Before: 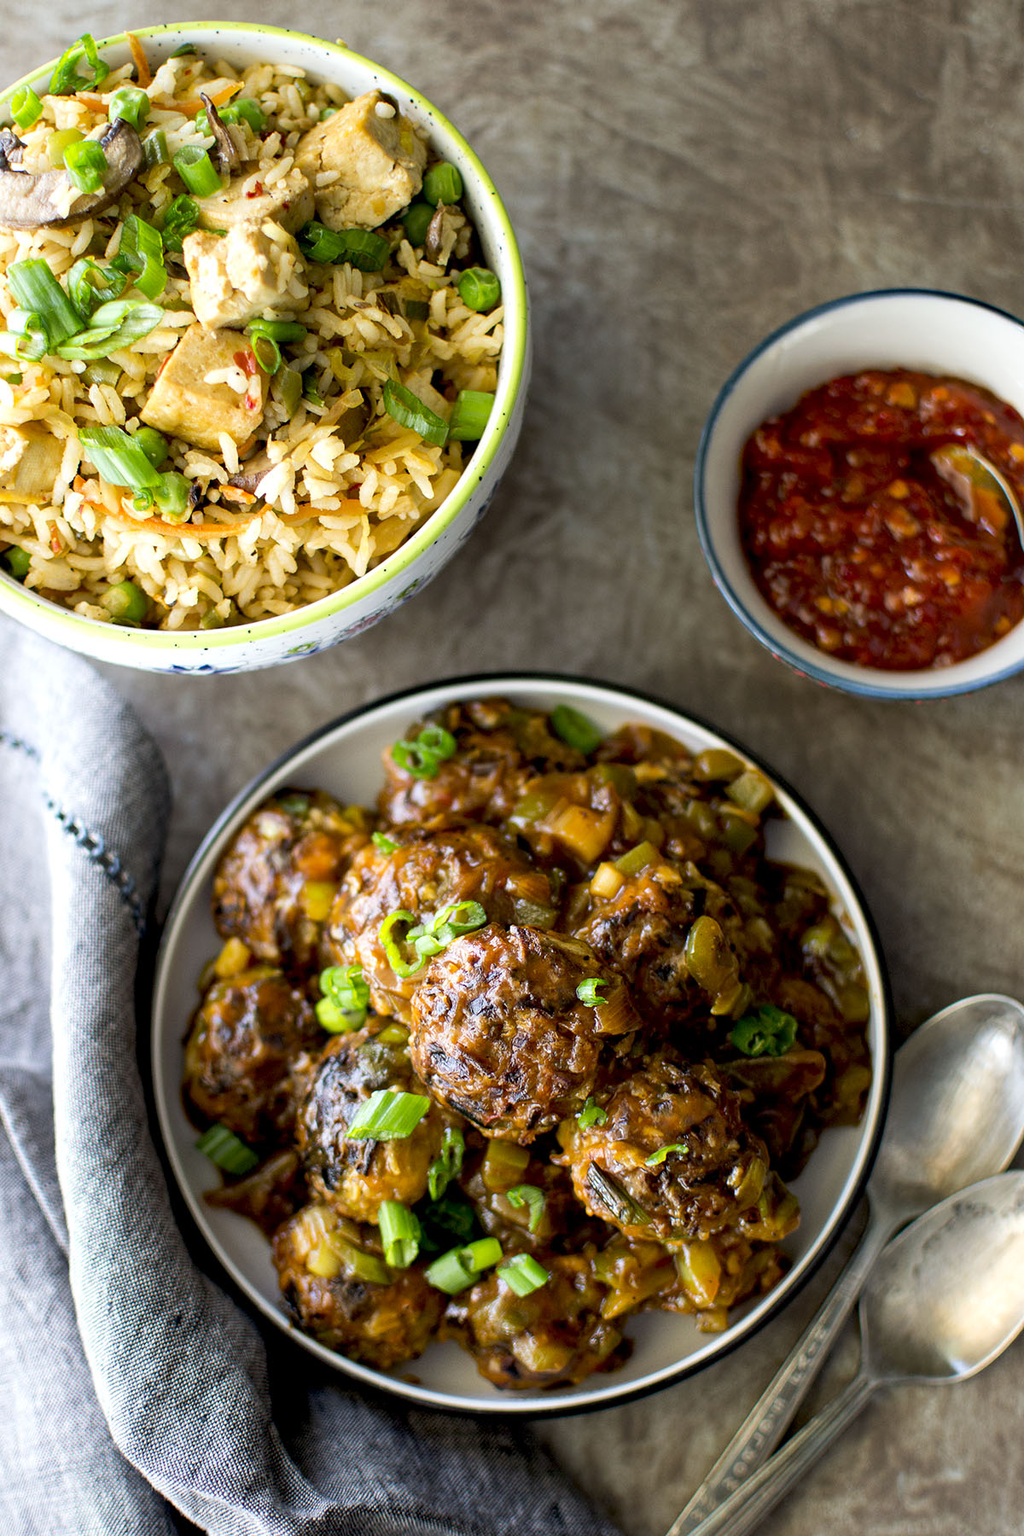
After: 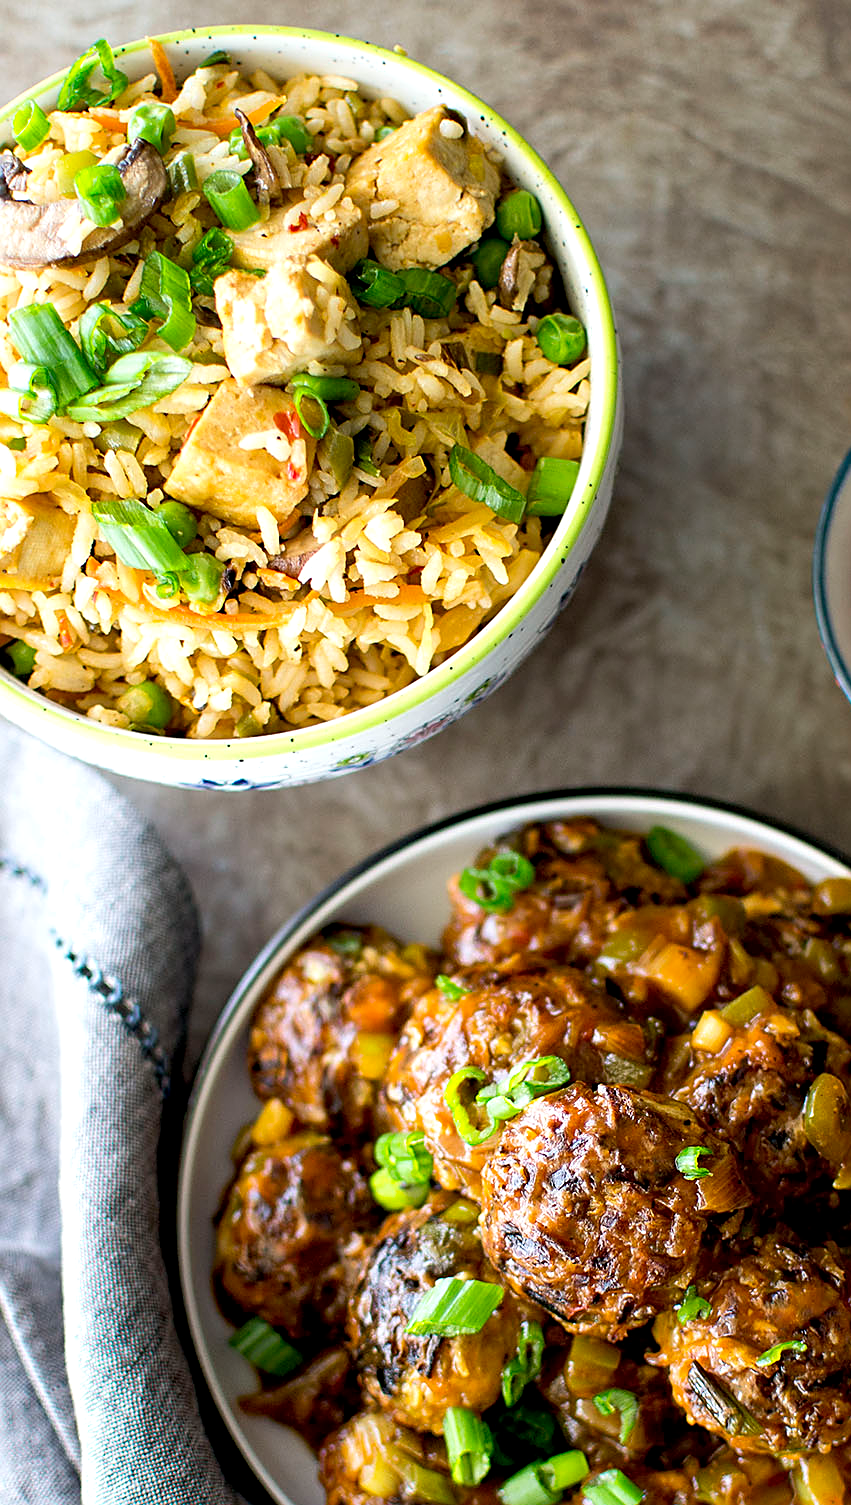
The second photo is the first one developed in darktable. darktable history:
exposure: exposure 0.168 EV, compensate highlight preservation false
sharpen: on, module defaults
crop: right 29%, bottom 16.335%
